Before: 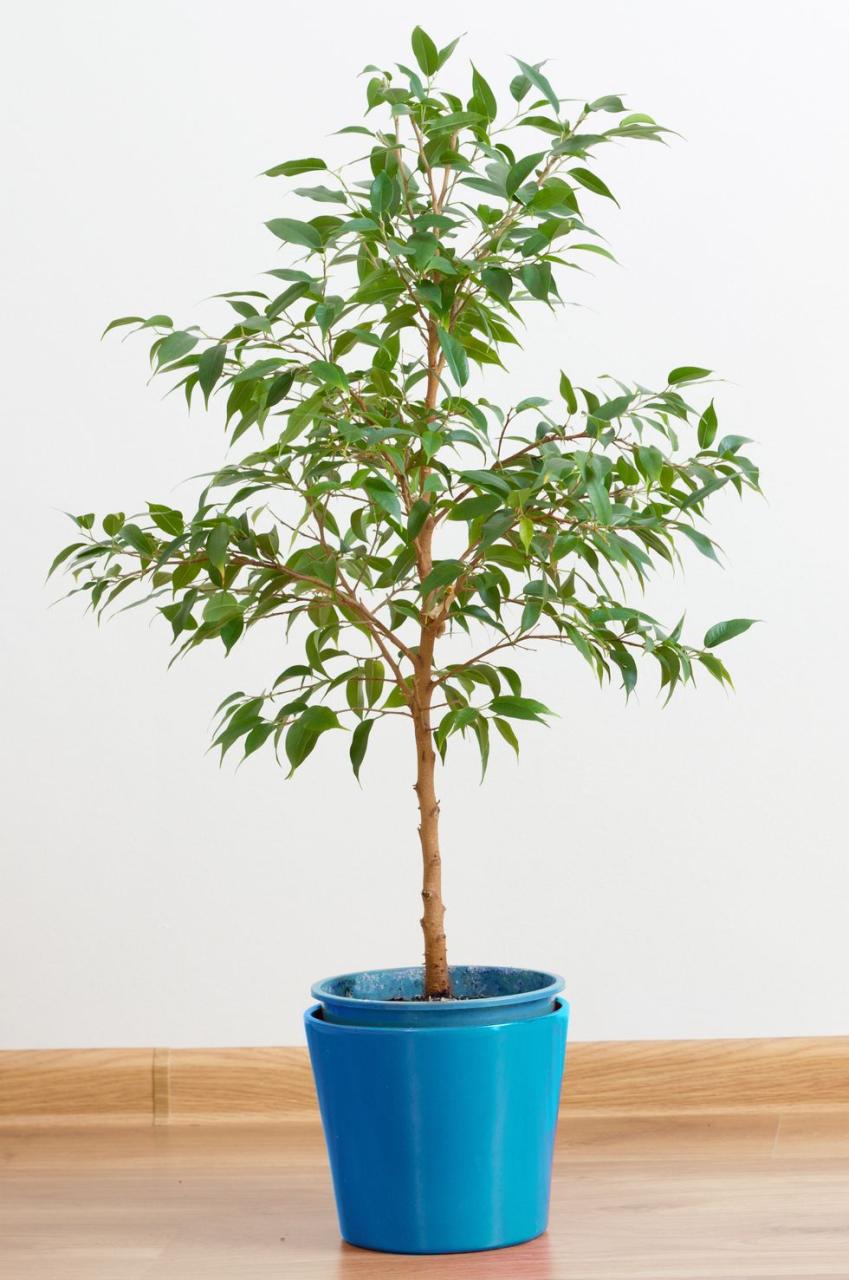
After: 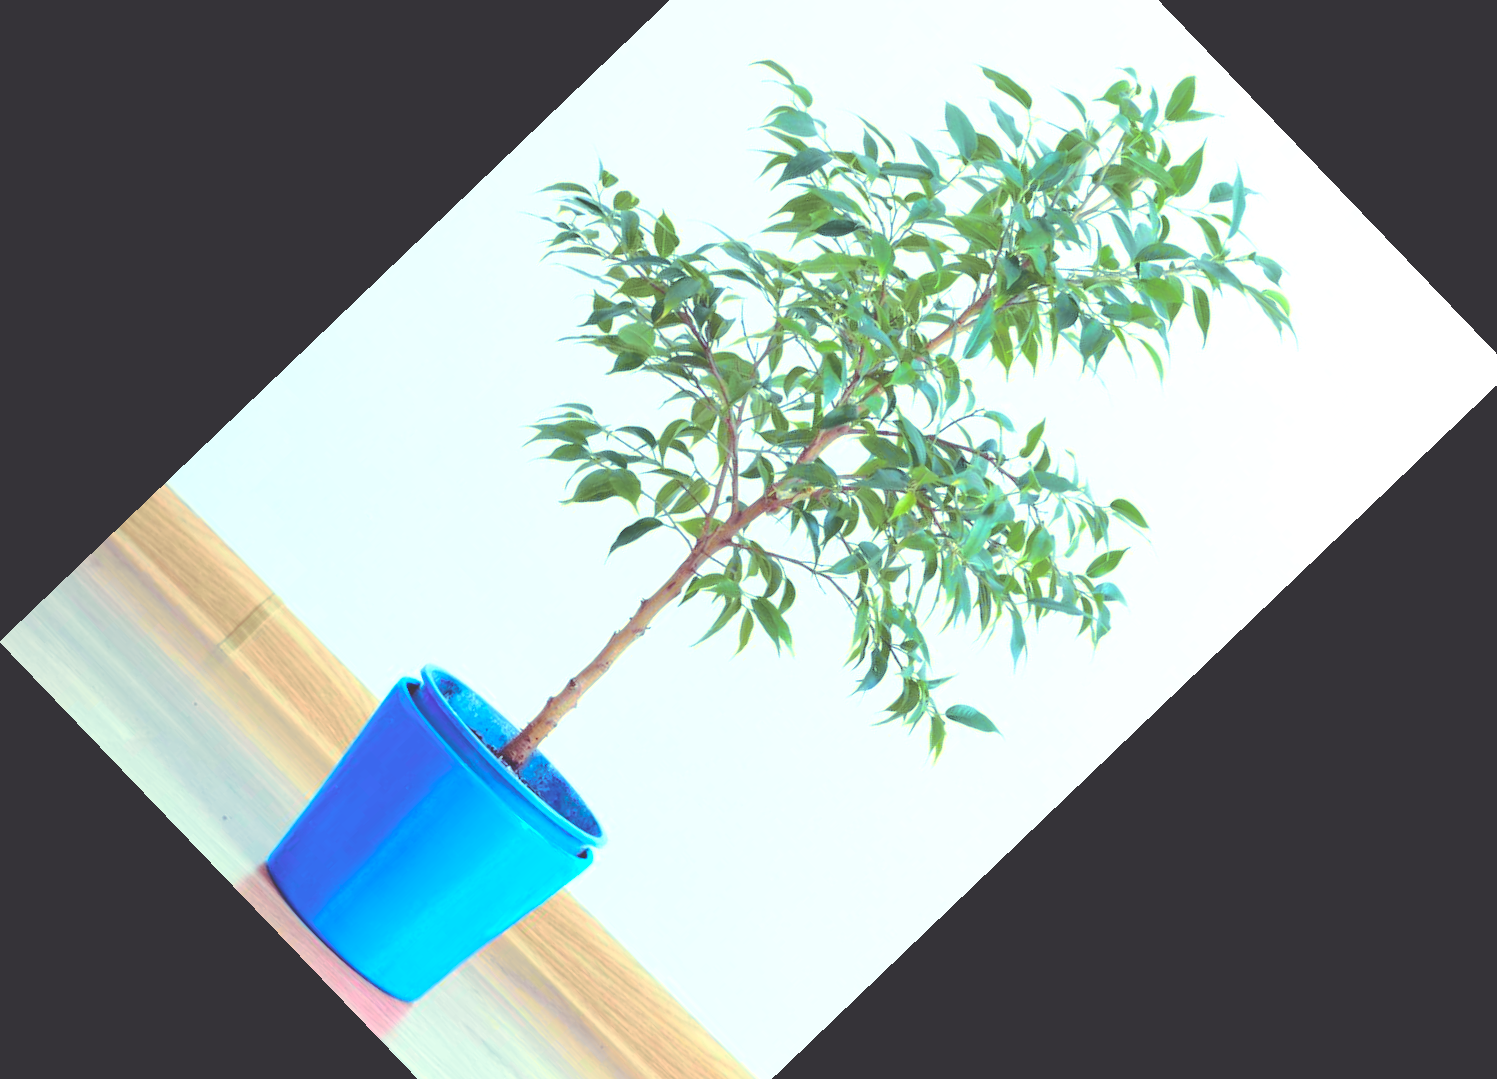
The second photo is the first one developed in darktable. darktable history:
exposure: exposure 0.496 EV, compensate highlight preservation false
white balance: red 0.967, blue 1.049
tone curve: curves: ch0 [(0, 0) (0.131, 0.135) (0.288, 0.372) (0.451, 0.608) (0.612, 0.739) (0.736, 0.832) (1, 1)]; ch1 [(0, 0) (0.392, 0.398) (0.487, 0.471) (0.496, 0.493) (0.519, 0.531) (0.557, 0.591) (0.581, 0.639) (0.622, 0.711) (1, 1)]; ch2 [(0, 0) (0.388, 0.344) (0.438, 0.425) (0.476, 0.482) (0.502, 0.508) (0.524, 0.531) (0.538, 0.58) (0.58, 0.621) (0.613, 0.679) (0.655, 0.738) (1, 1)], color space Lab, independent channels, preserve colors none
crop and rotate: angle -46.26°, top 16.234%, right 0.912%, bottom 11.704%
rgb curve: curves: ch0 [(0, 0.186) (0.314, 0.284) (0.576, 0.466) (0.805, 0.691) (0.936, 0.886)]; ch1 [(0, 0.186) (0.314, 0.284) (0.581, 0.534) (0.771, 0.746) (0.936, 0.958)]; ch2 [(0, 0.216) (0.275, 0.39) (1, 1)], mode RGB, independent channels, compensate middle gray true, preserve colors none
